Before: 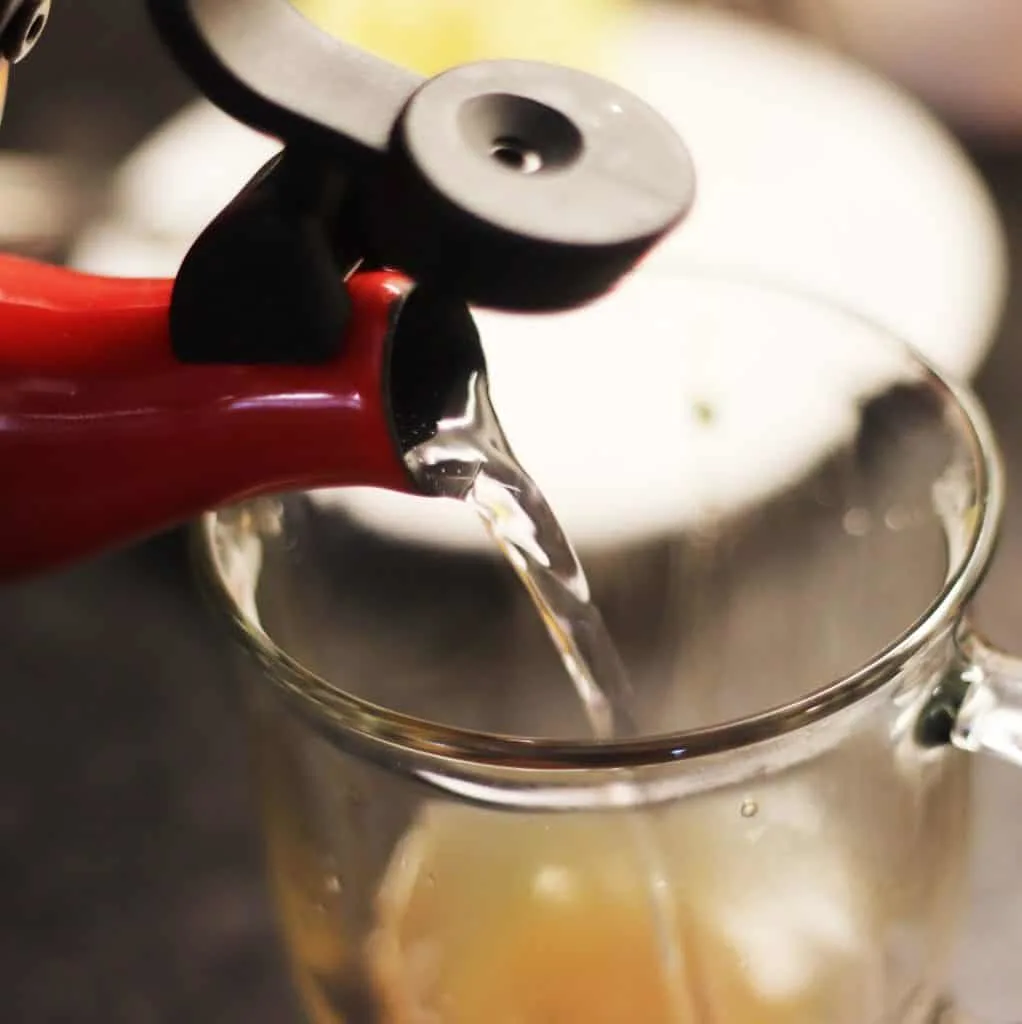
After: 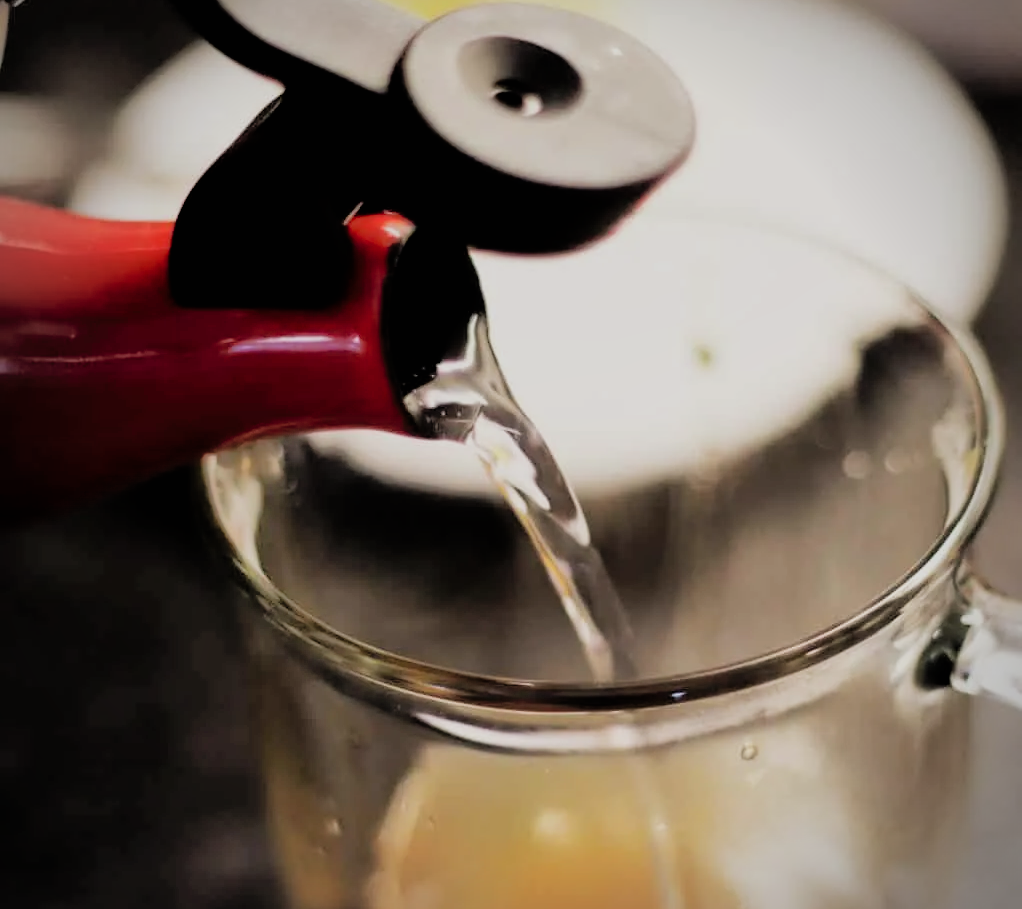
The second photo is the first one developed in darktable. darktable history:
shadows and highlights: on, module defaults
filmic rgb: black relative exposure -5 EV, hardness 2.88, contrast 1.4, highlights saturation mix -20%
vignetting: on, module defaults
crop and rotate: top 5.609%, bottom 5.609%
